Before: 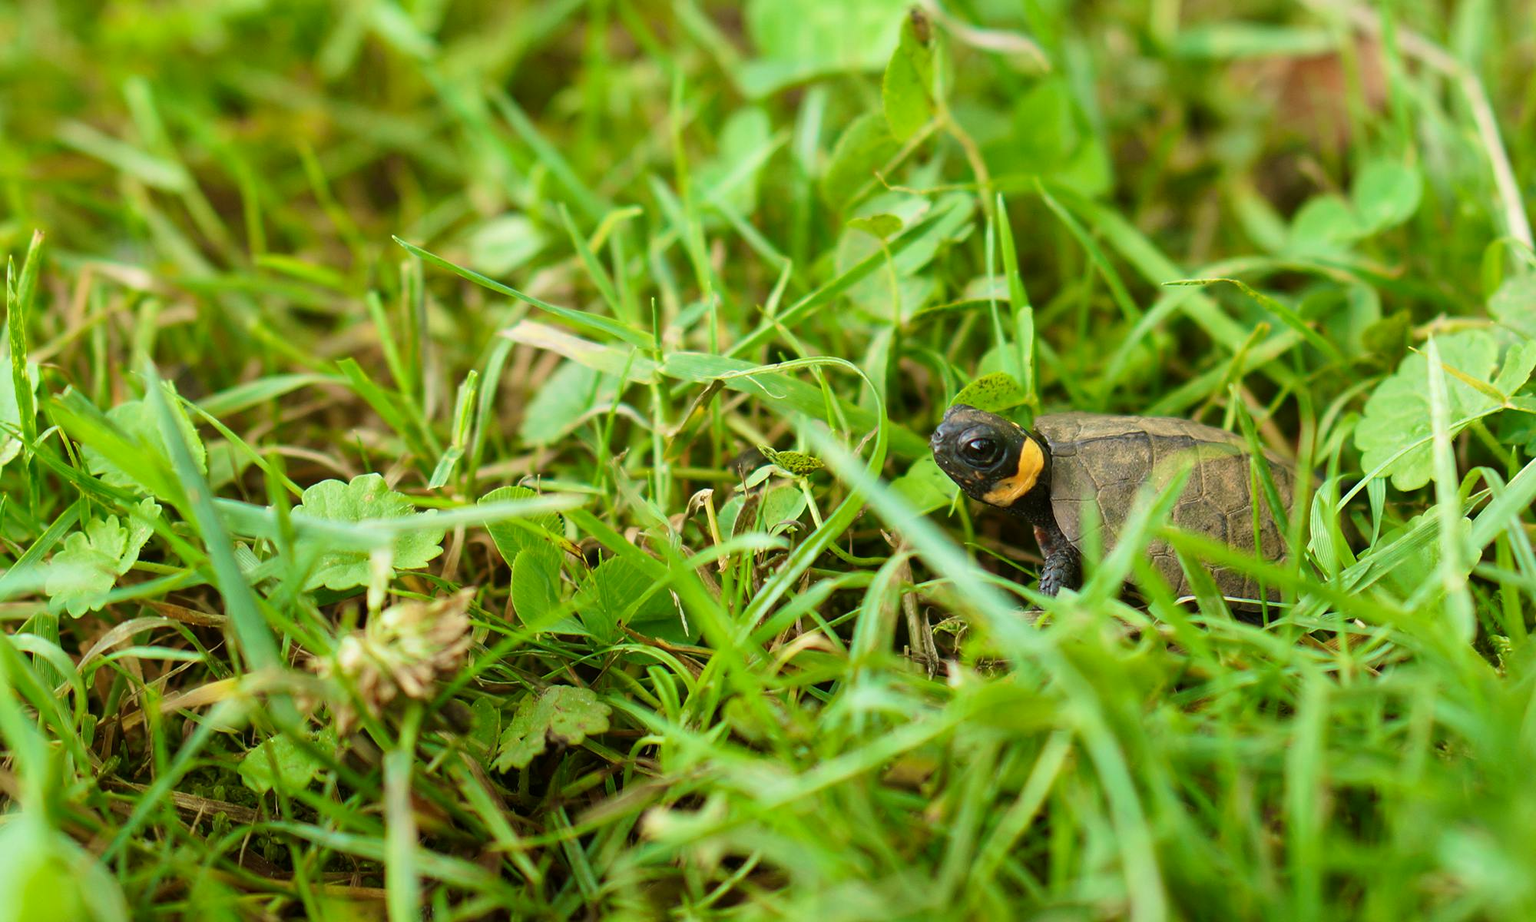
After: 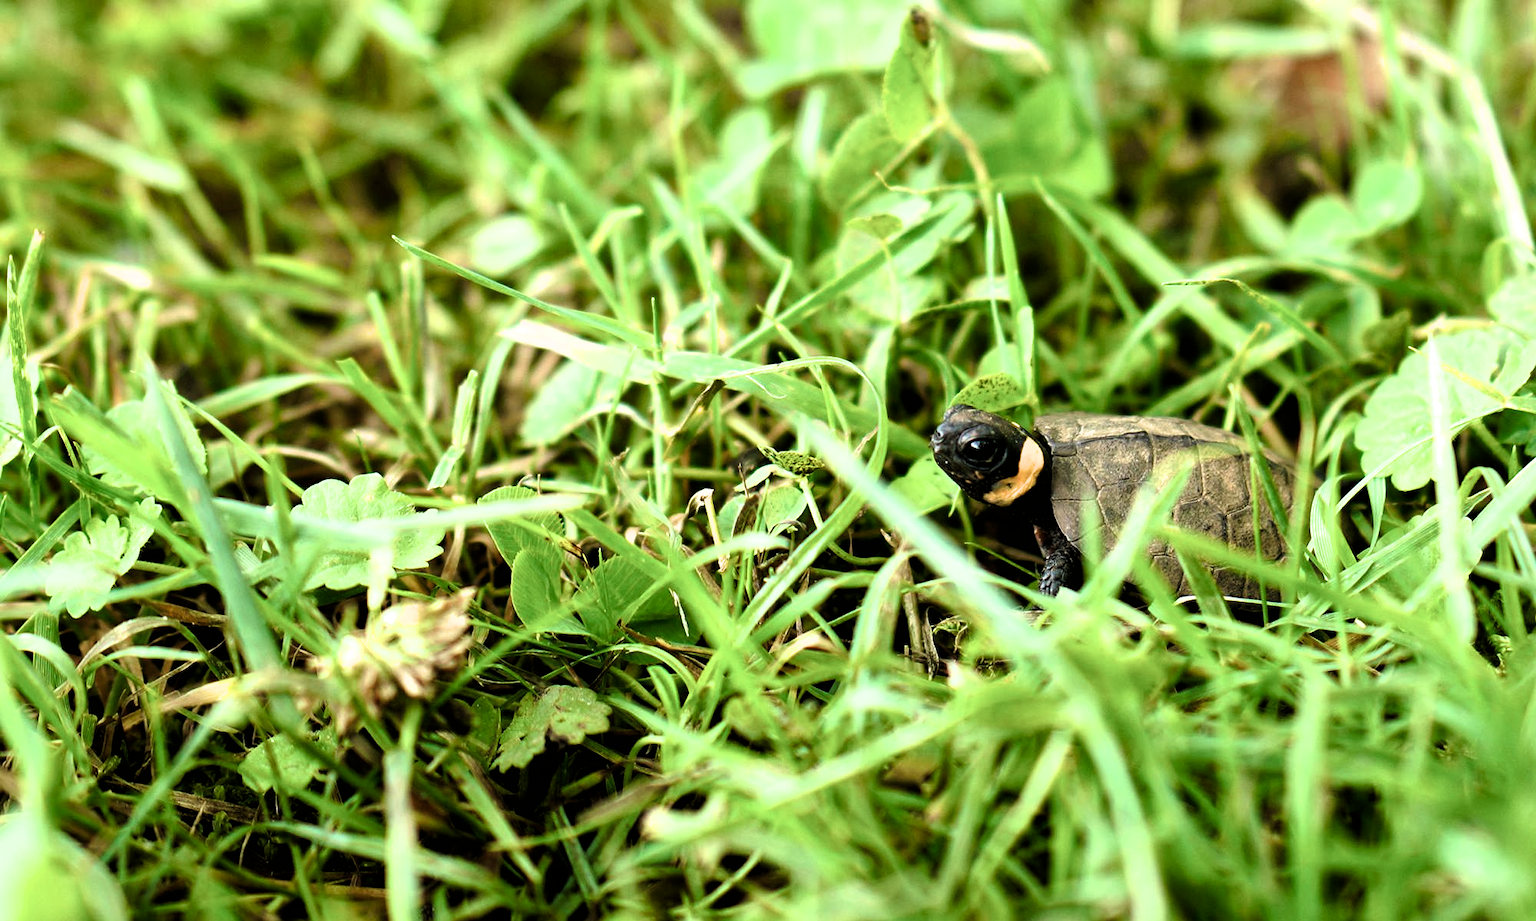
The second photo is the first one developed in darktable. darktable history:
tone equalizer: smoothing diameter 2.05%, edges refinement/feathering 22.08, mask exposure compensation -1.57 EV, filter diffusion 5
filmic rgb: black relative exposure -8.28 EV, white relative exposure 2.22 EV, threshold 3.03 EV, hardness 7.1, latitude 86.04%, contrast 1.711, highlights saturation mix -3.1%, shadows ↔ highlights balance -2.15%, enable highlight reconstruction true
